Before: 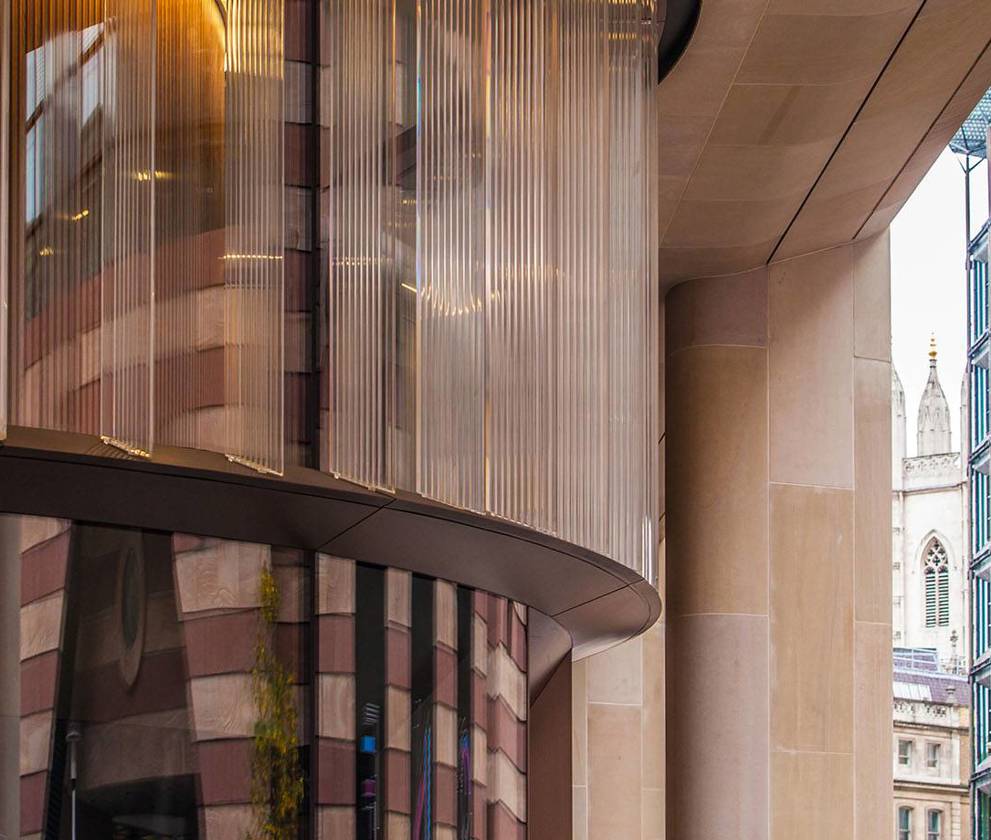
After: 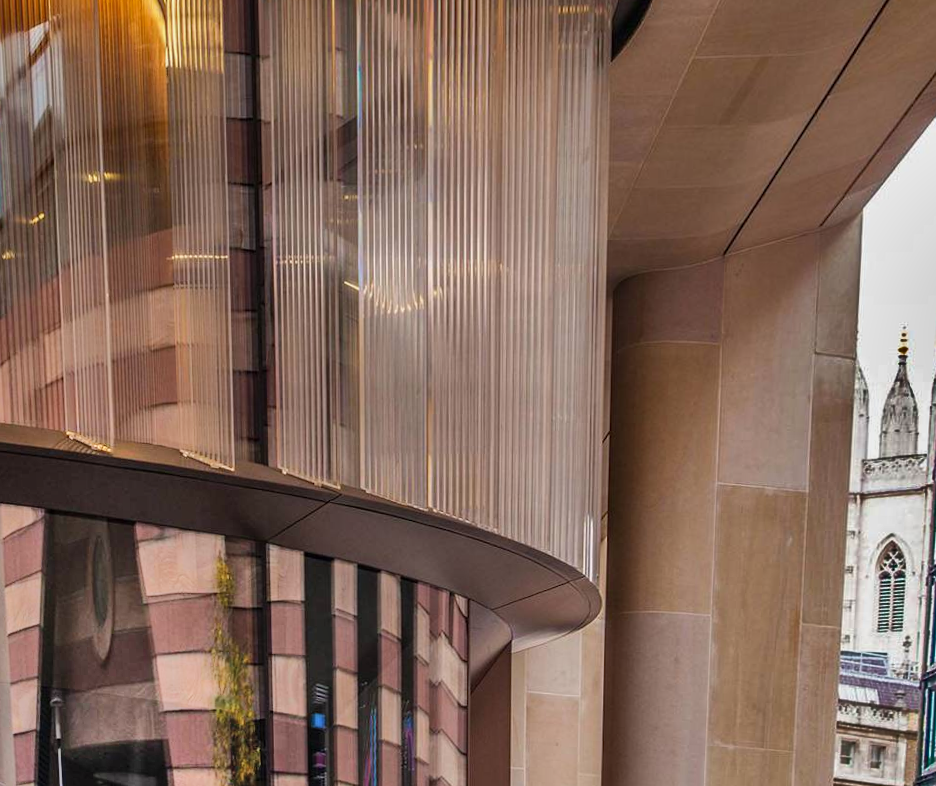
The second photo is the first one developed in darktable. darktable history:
rotate and perspective: rotation 0.062°, lens shift (vertical) 0.115, lens shift (horizontal) -0.133, crop left 0.047, crop right 0.94, crop top 0.061, crop bottom 0.94
shadows and highlights: radius 123.98, shadows 100, white point adjustment -3, highlights -100, highlights color adjustment 89.84%, soften with gaussian
